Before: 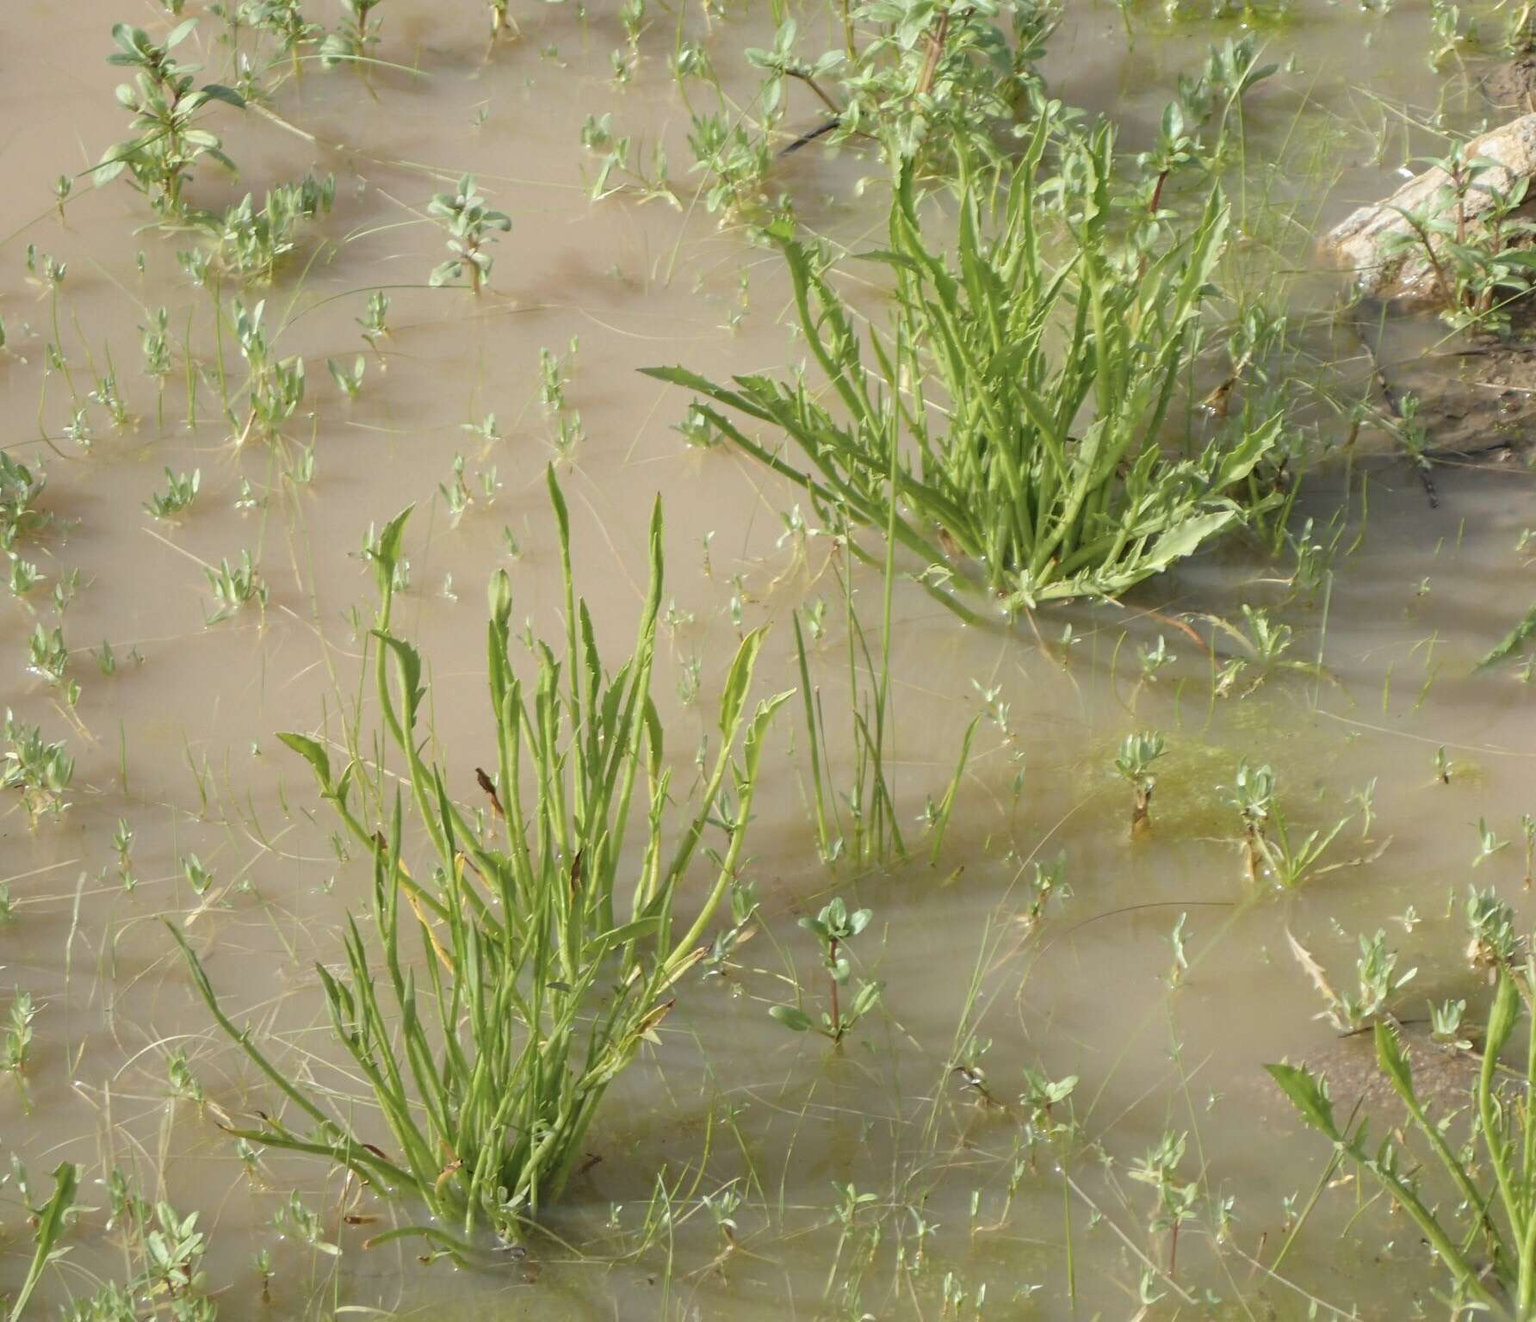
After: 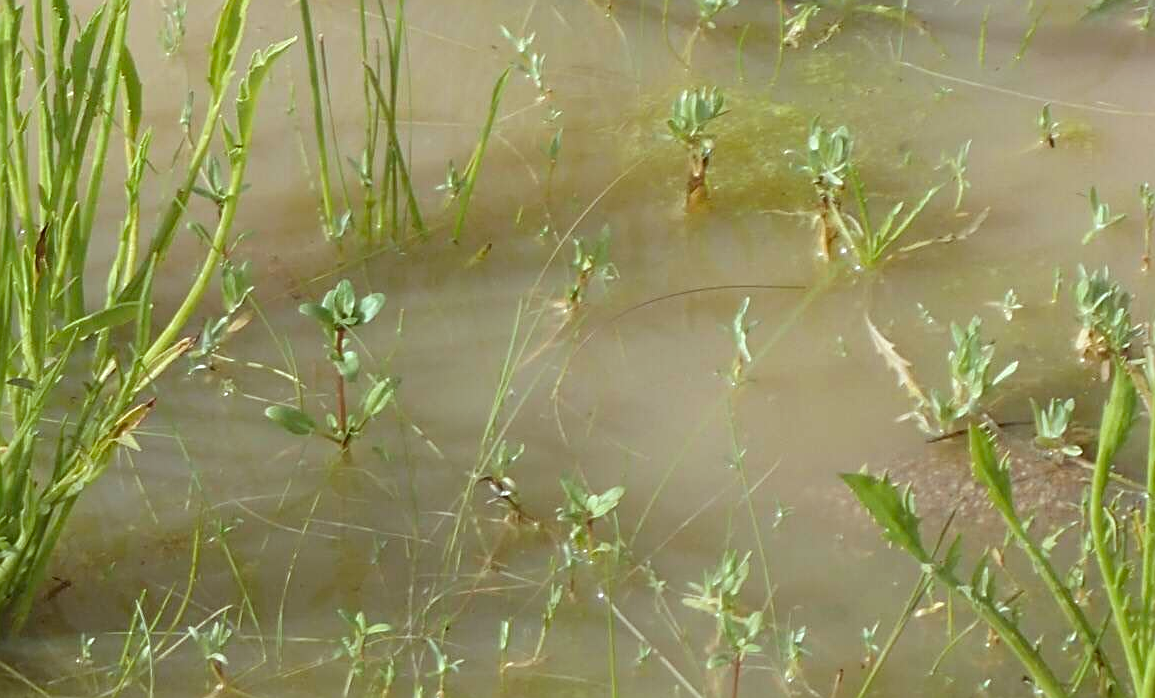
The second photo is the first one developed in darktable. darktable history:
color correction: highlights a* -4.91, highlights b* -3.86, shadows a* 4.13, shadows b* 4.16
sharpen: on, module defaults
crop and rotate: left 35.209%, top 49.718%, bottom 4.823%
